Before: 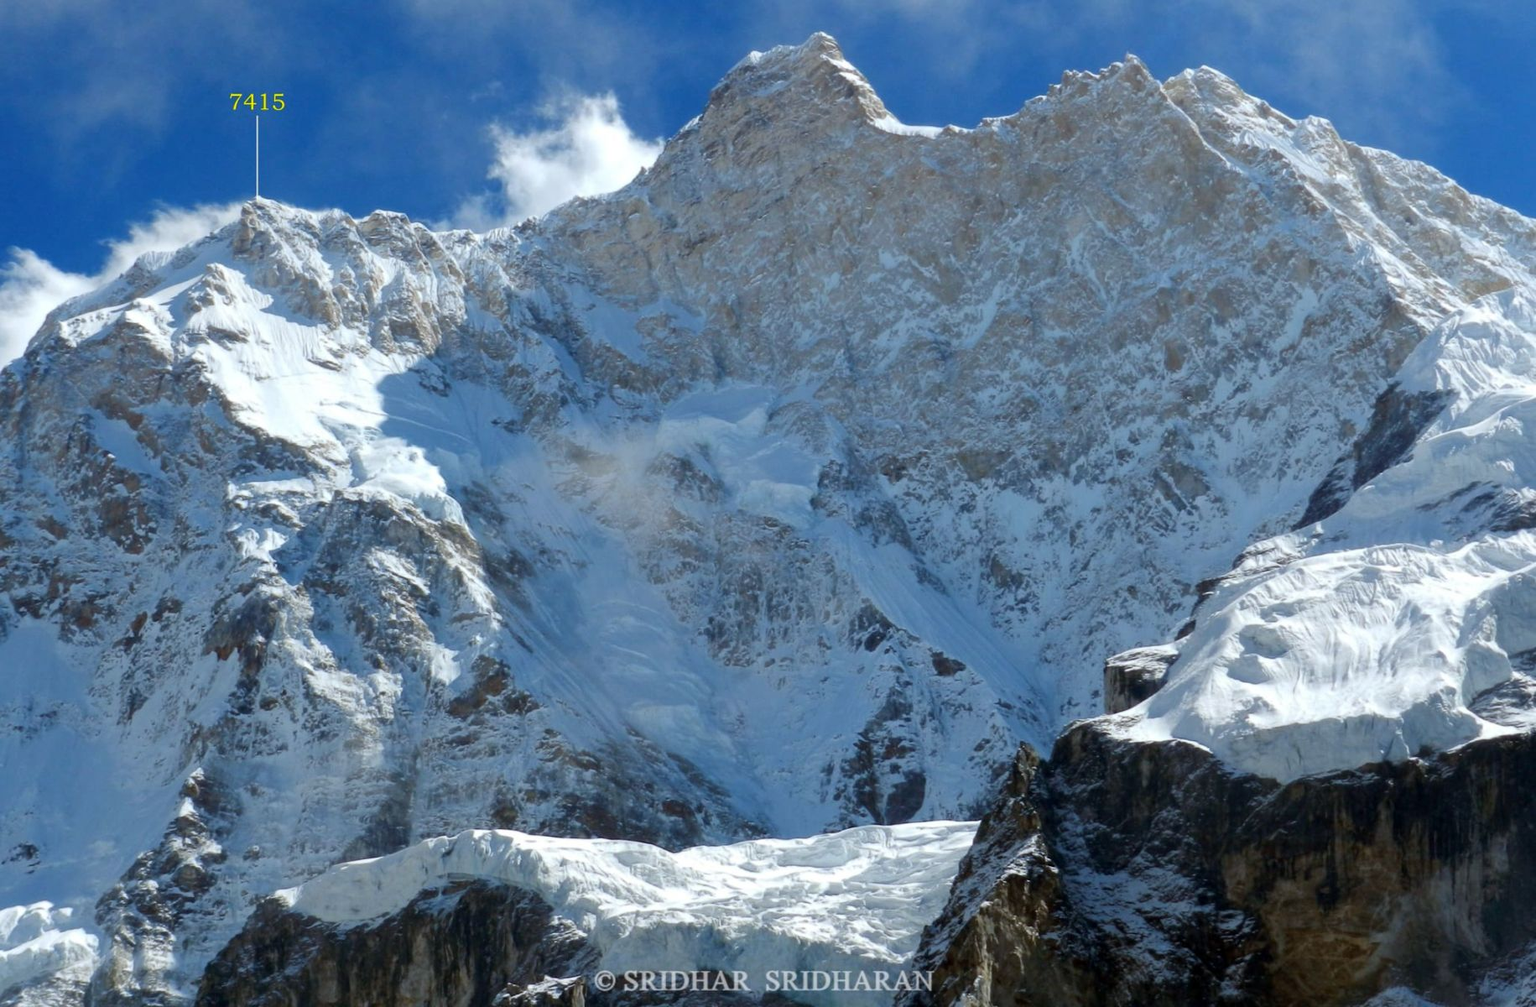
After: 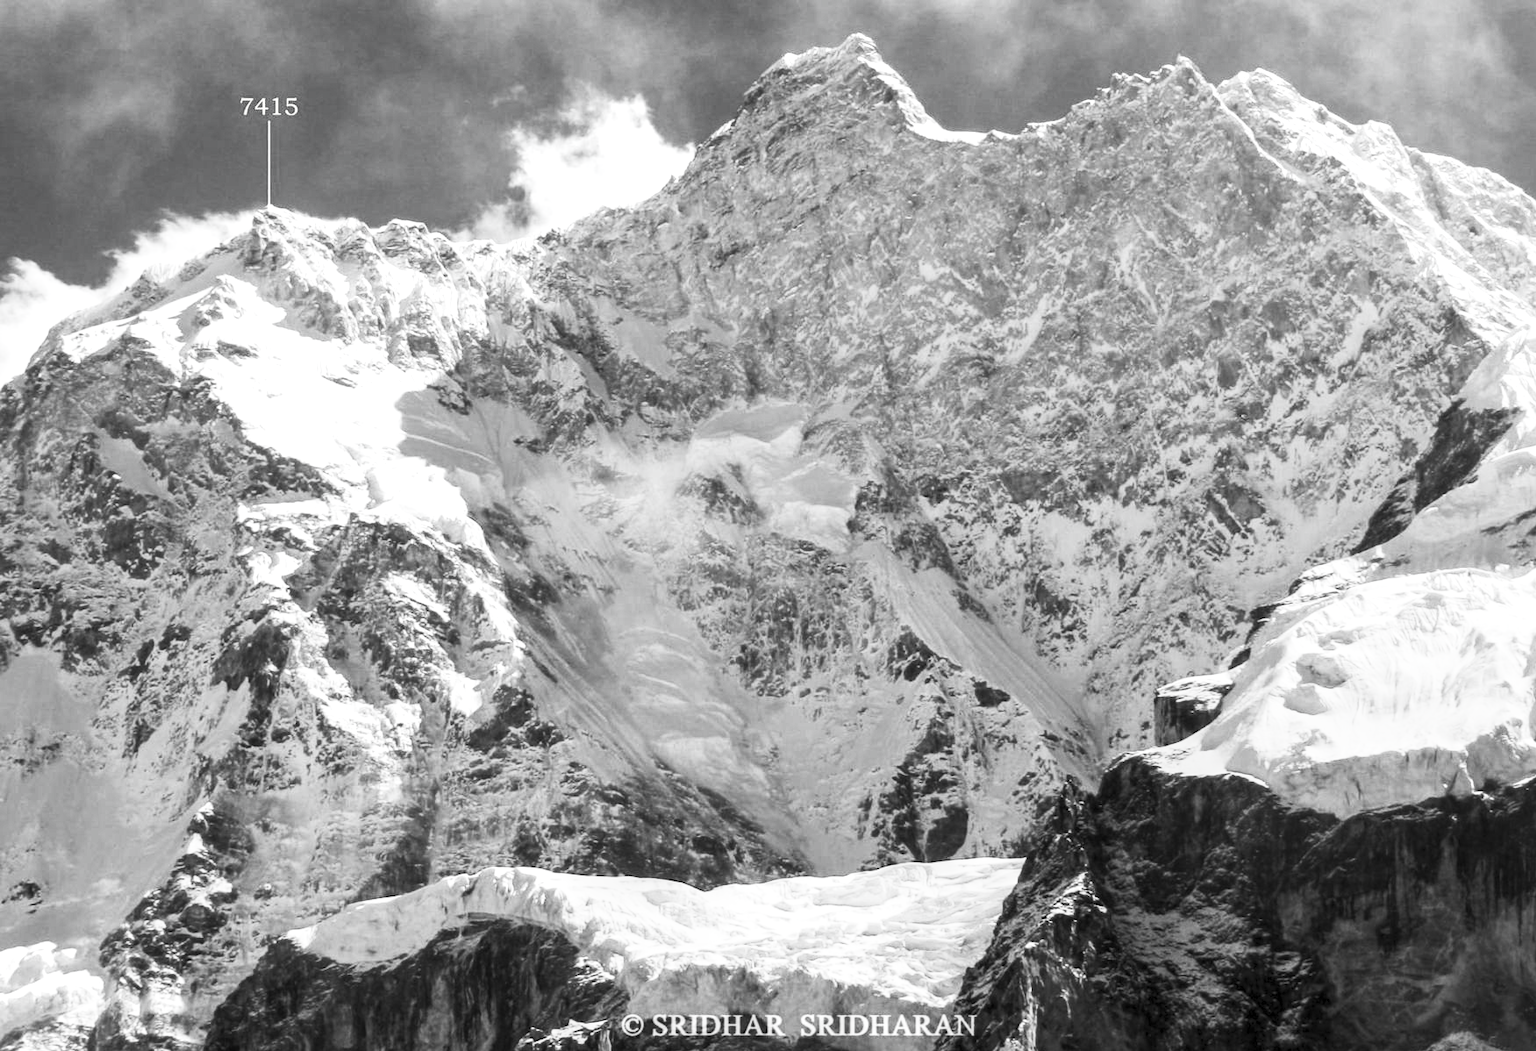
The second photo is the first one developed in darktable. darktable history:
local contrast: on, module defaults
crop: right 4.319%, bottom 0.031%
contrast brightness saturation: contrast 0.518, brightness 0.488, saturation -0.987
